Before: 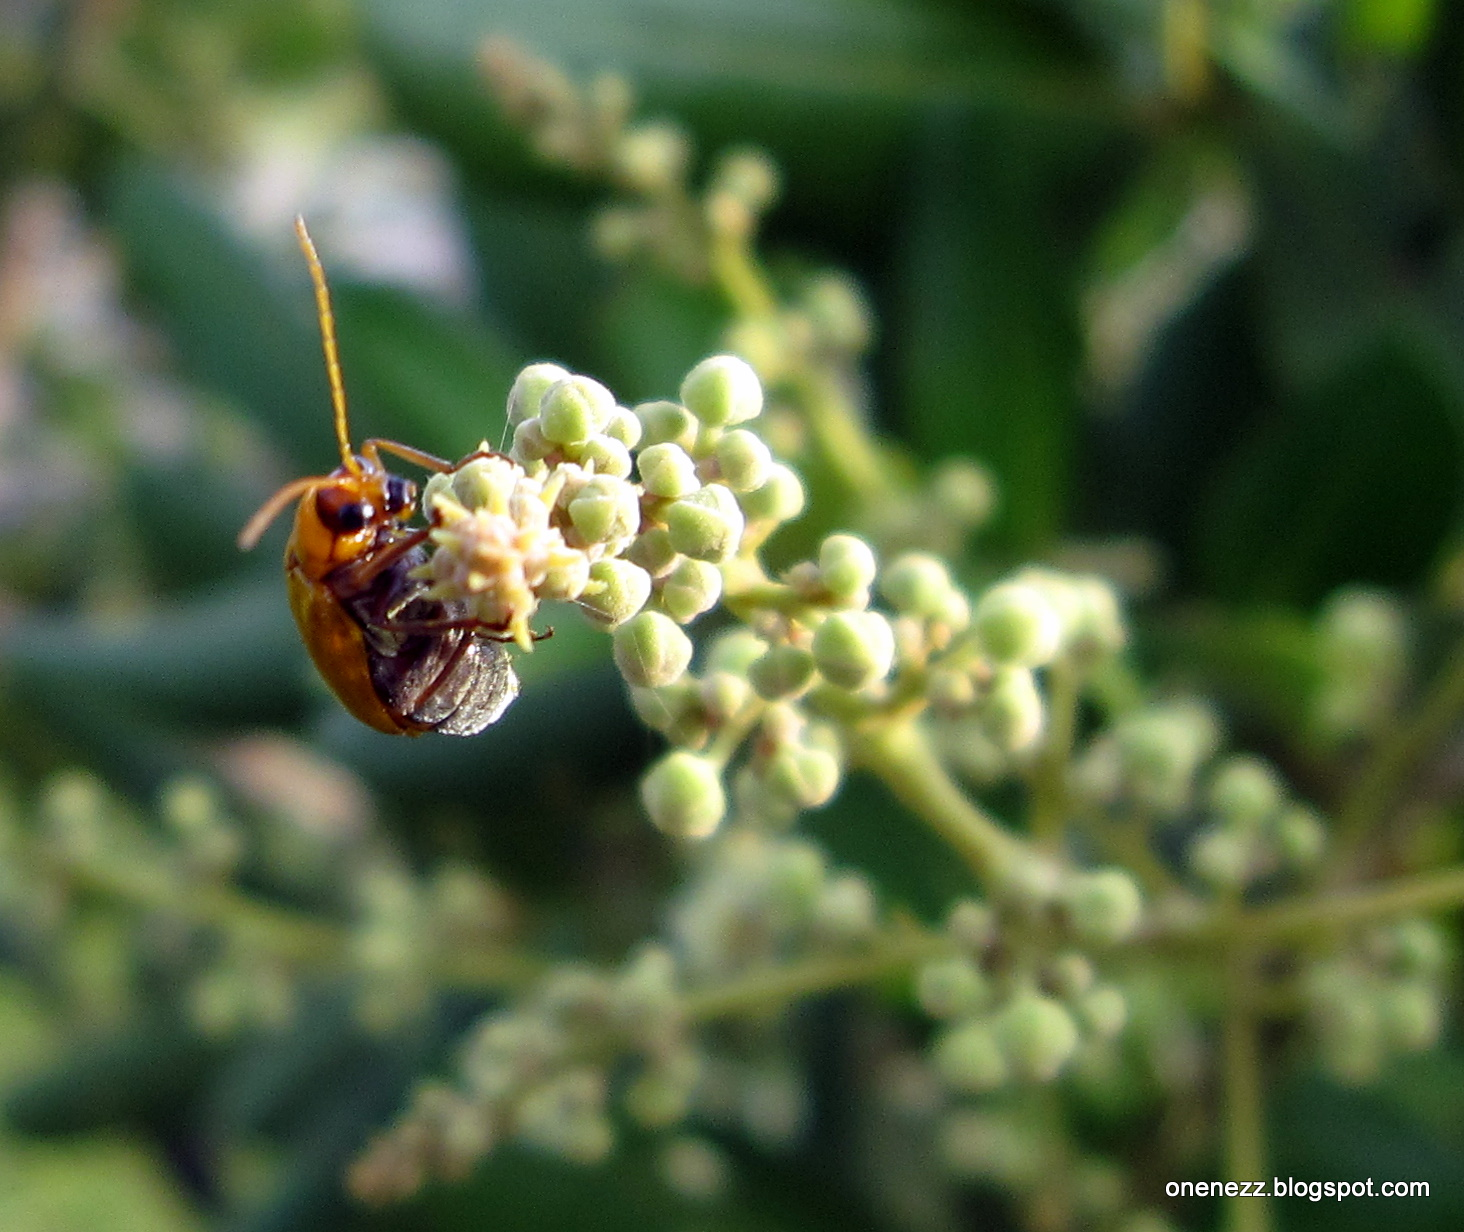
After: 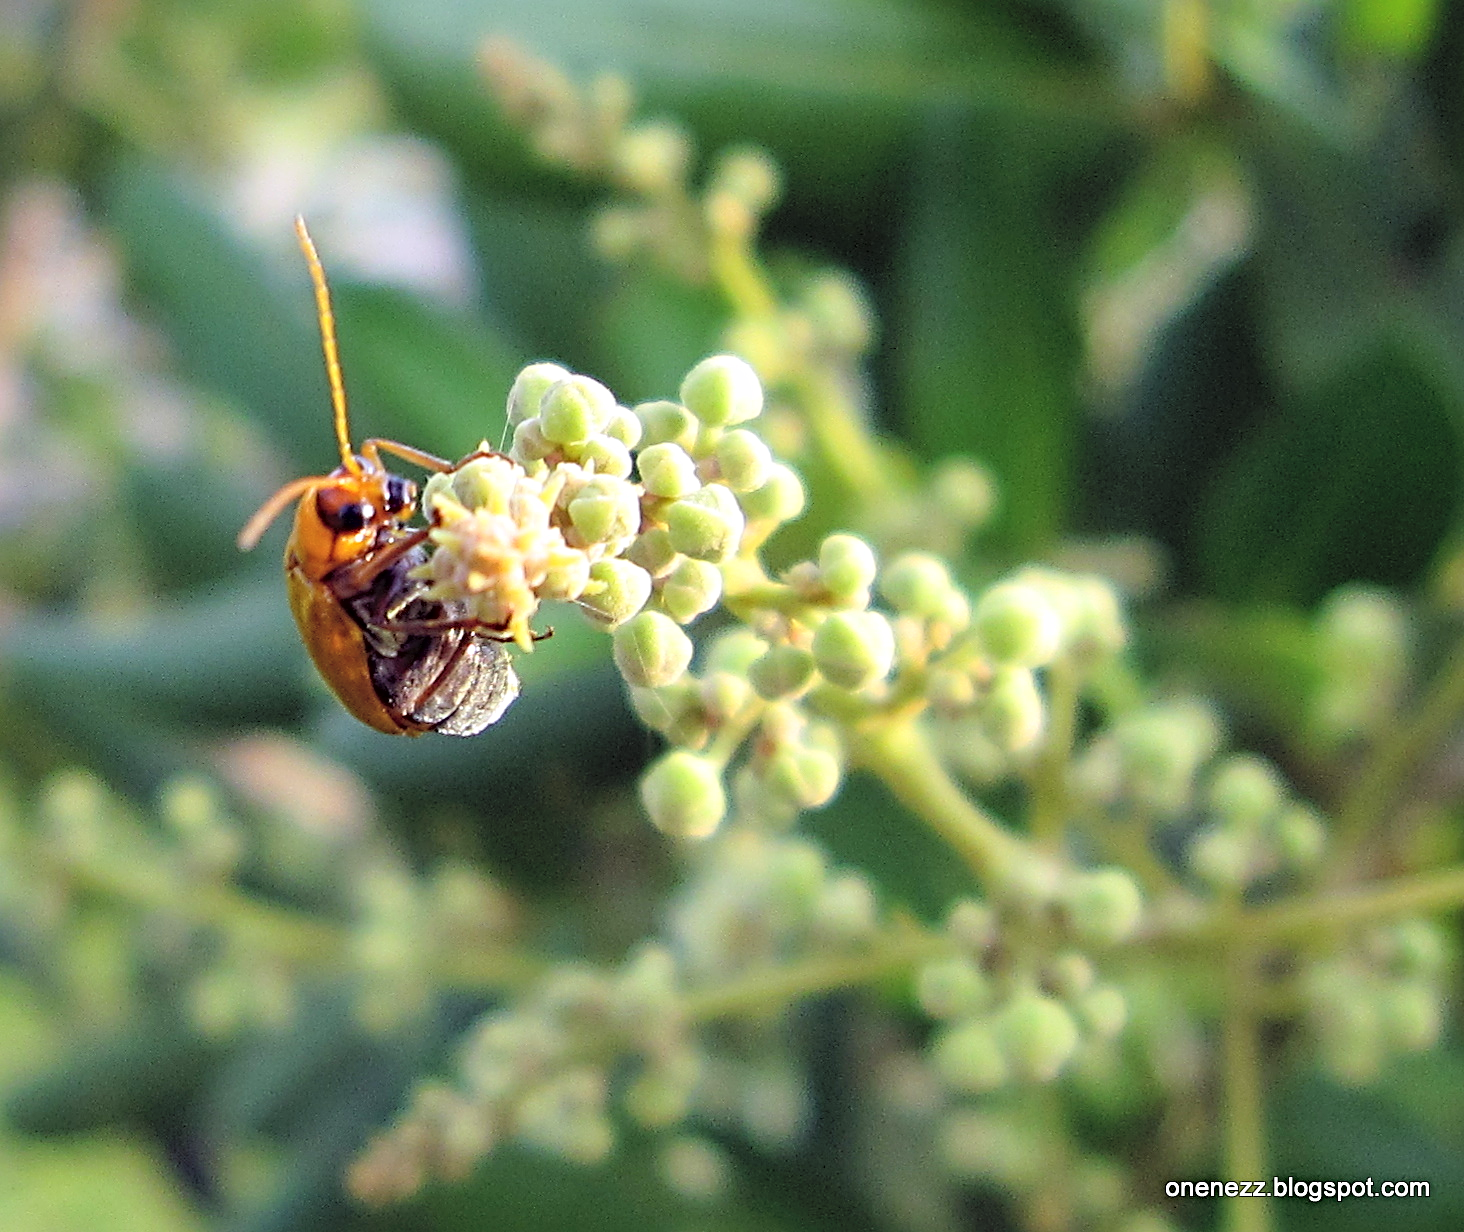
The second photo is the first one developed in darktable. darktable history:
sharpen: radius 4.883
contrast brightness saturation: contrast 0.1, brightness 0.3, saturation 0.14
